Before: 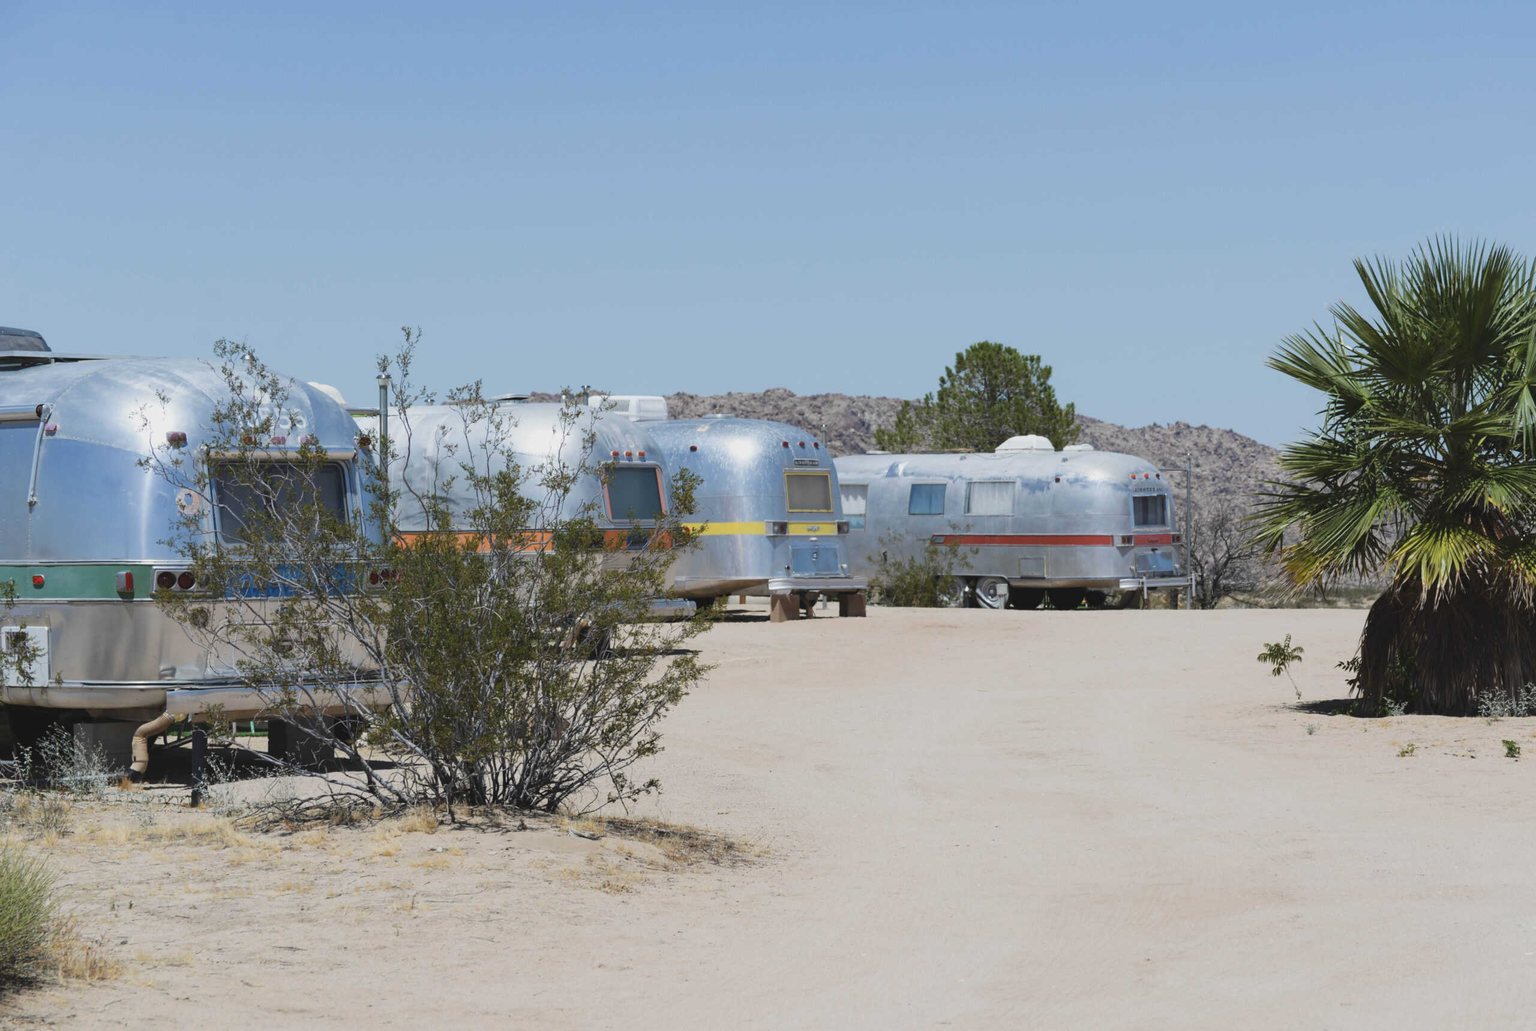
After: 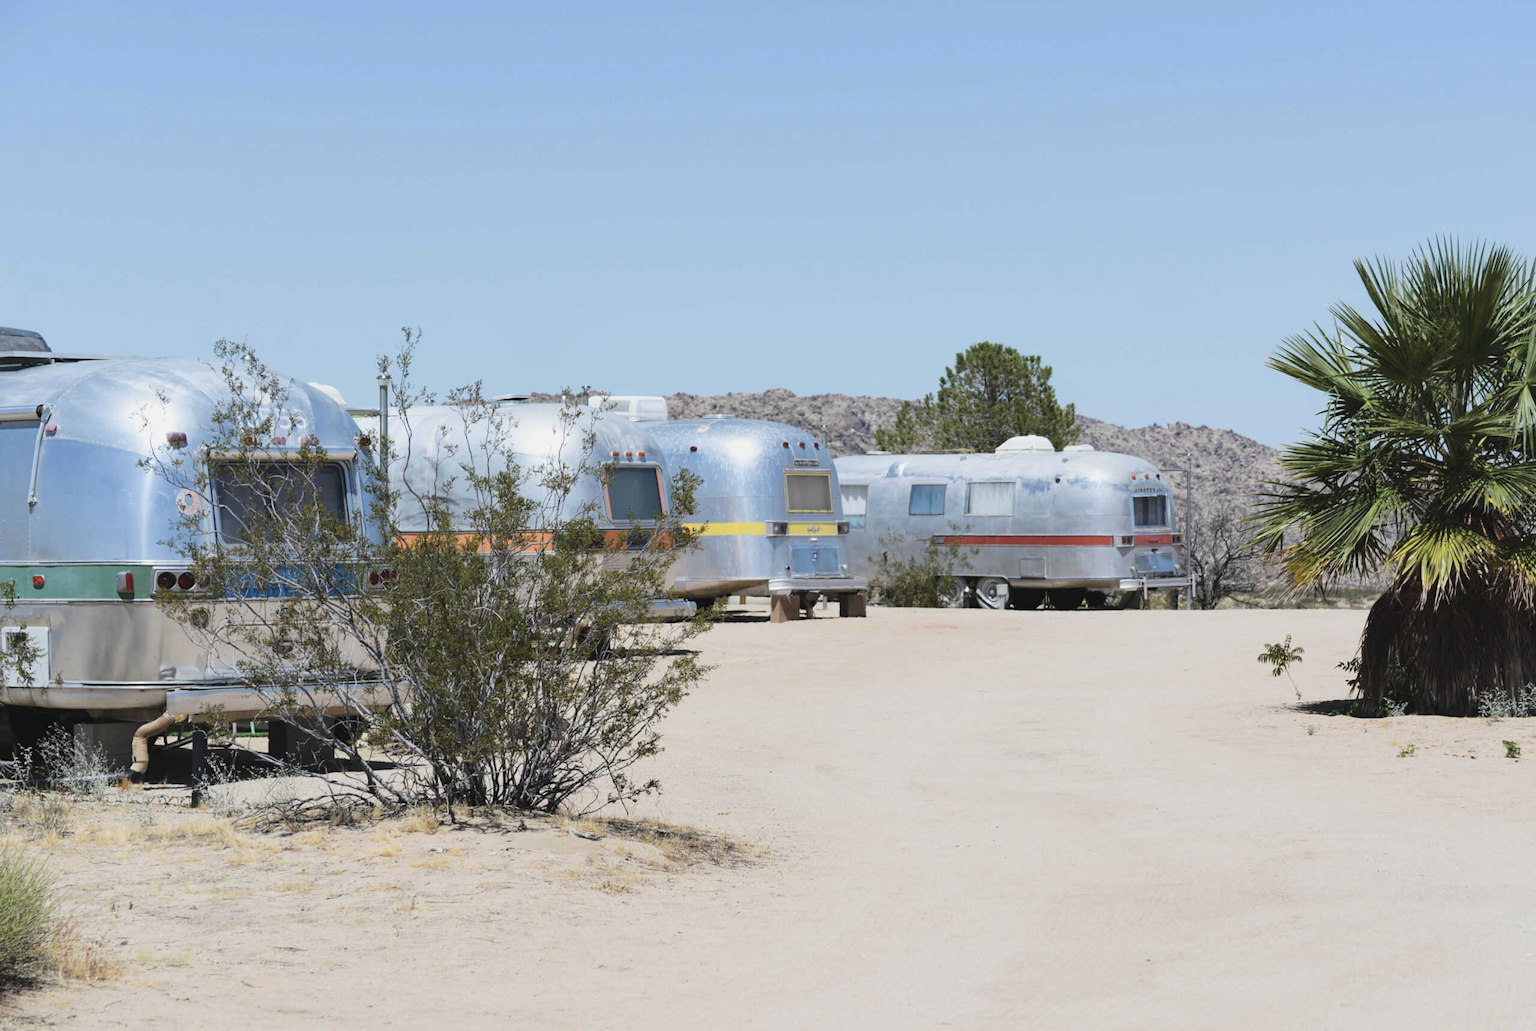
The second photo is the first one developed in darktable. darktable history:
tone curve: curves: ch0 [(0, 0) (0.004, 0.001) (0.133, 0.112) (0.325, 0.362) (0.832, 0.893) (1, 1)], color space Lab, independent channels, preserve colors none
shadows and highlights: shadows 25.67, highlights -25.72
